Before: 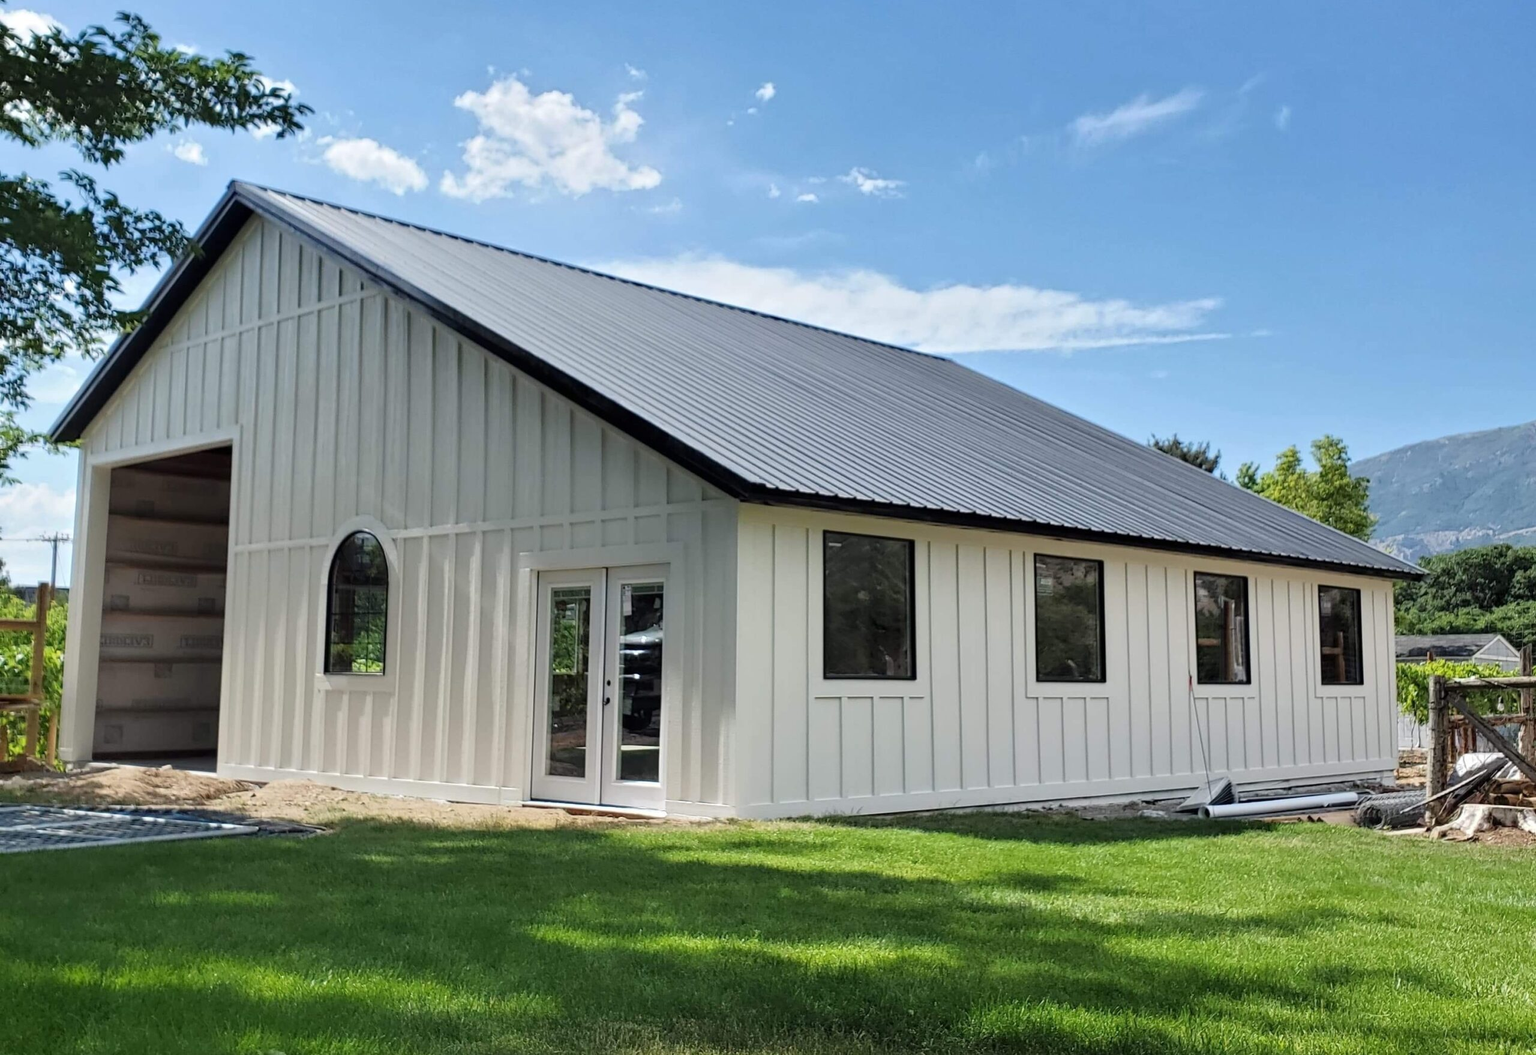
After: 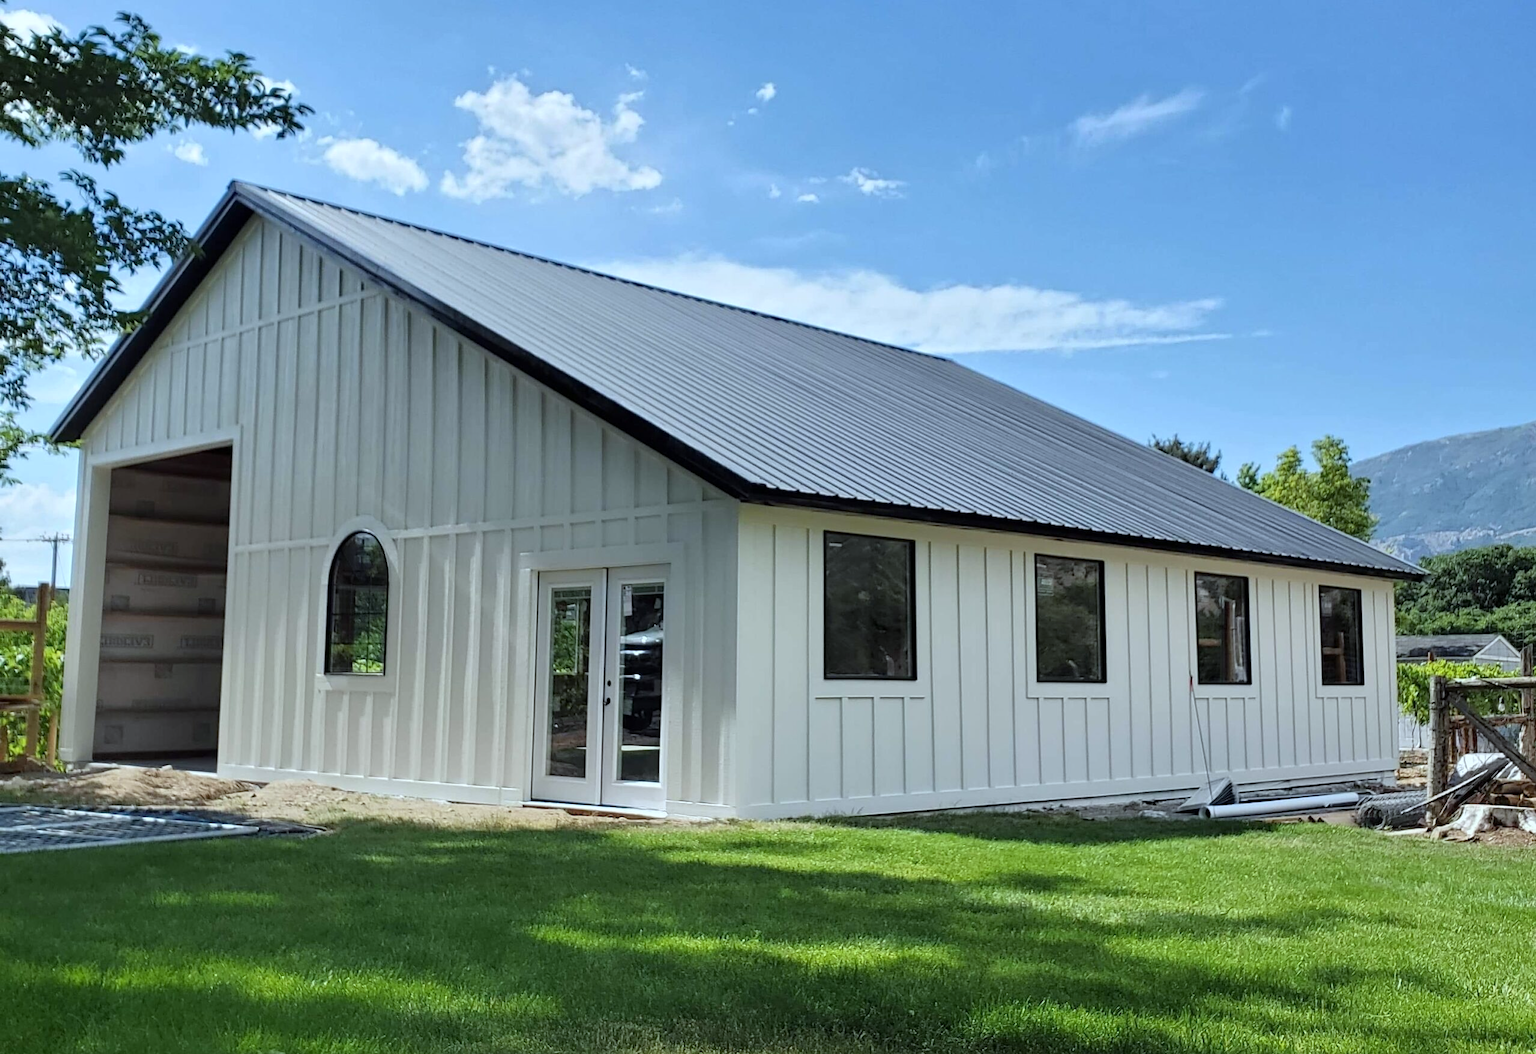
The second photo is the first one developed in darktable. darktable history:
white balance: red 0.925, blue 1.046
sharpen: amount 0.2
